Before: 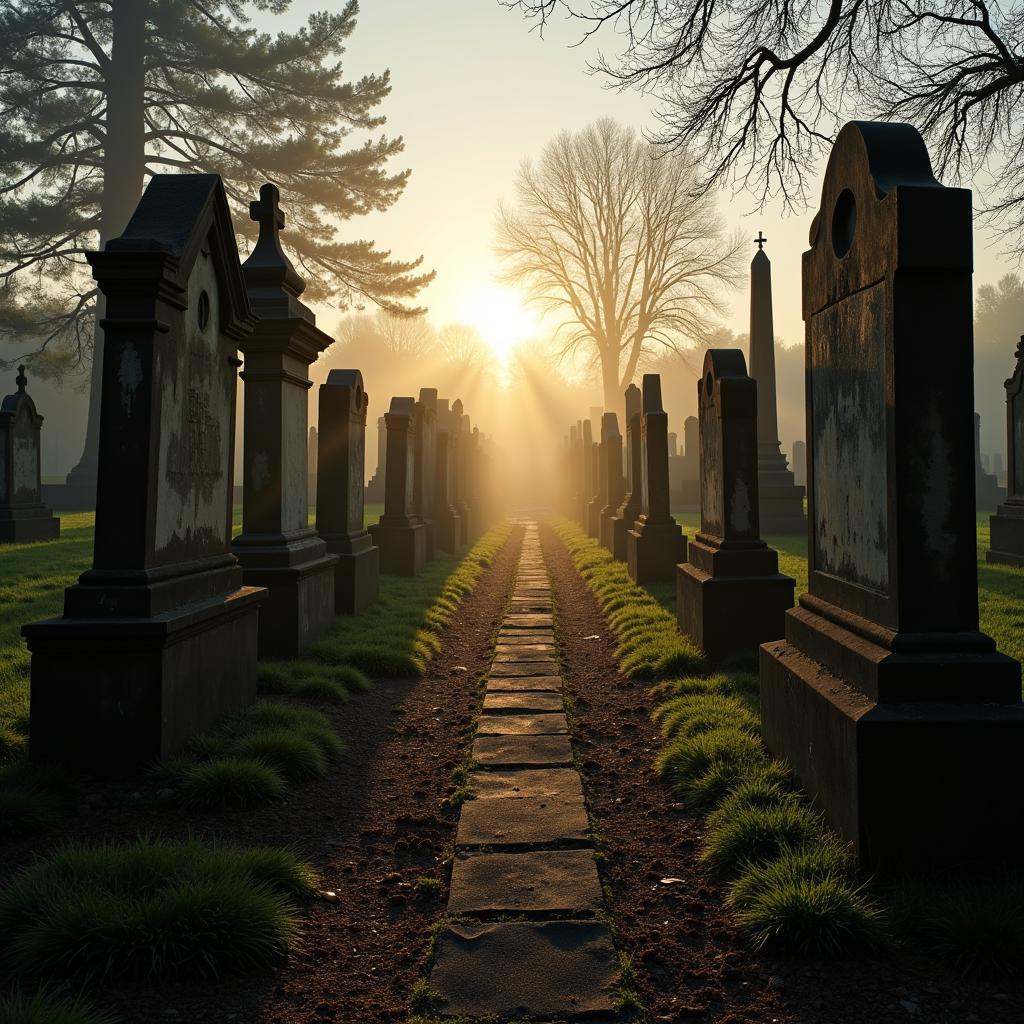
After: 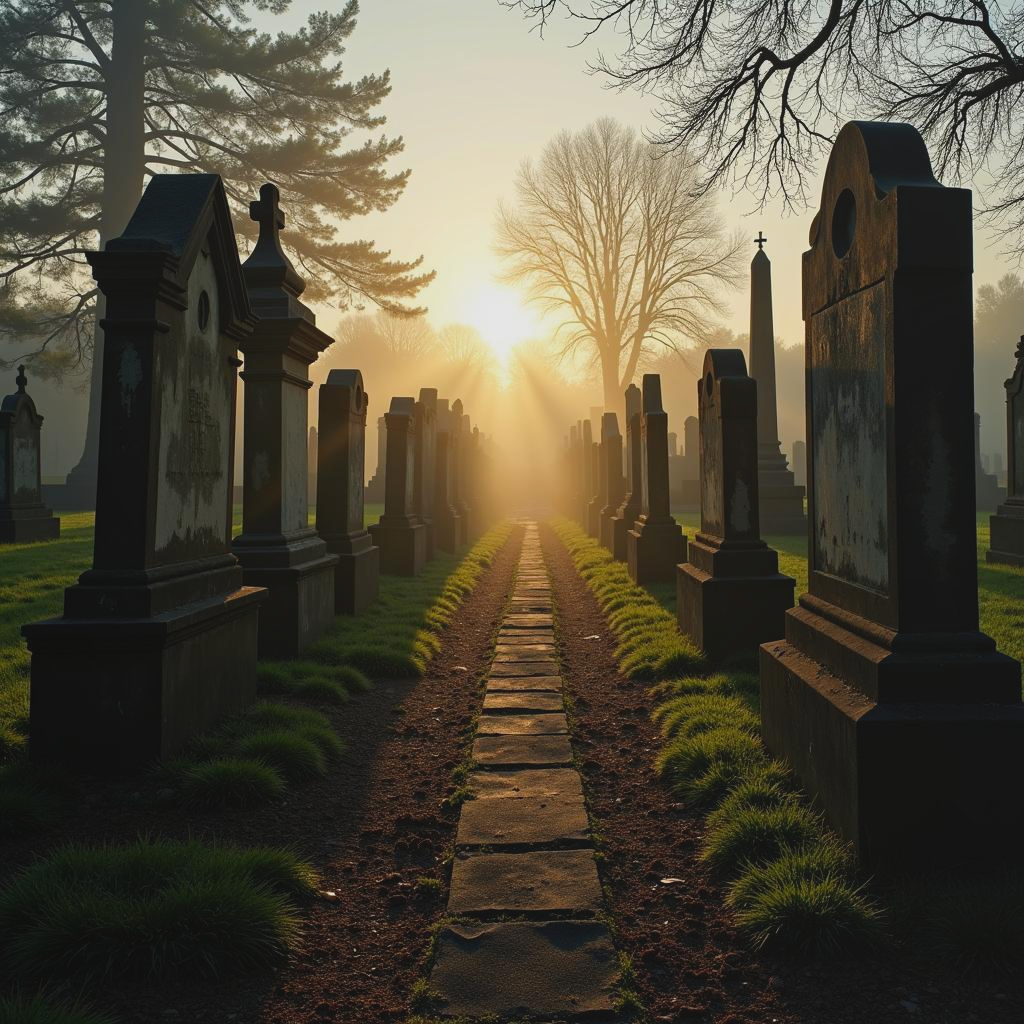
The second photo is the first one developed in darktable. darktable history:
local contrast: highlights 70%, shadows 65%, detail 83%, midtone range 0.331
